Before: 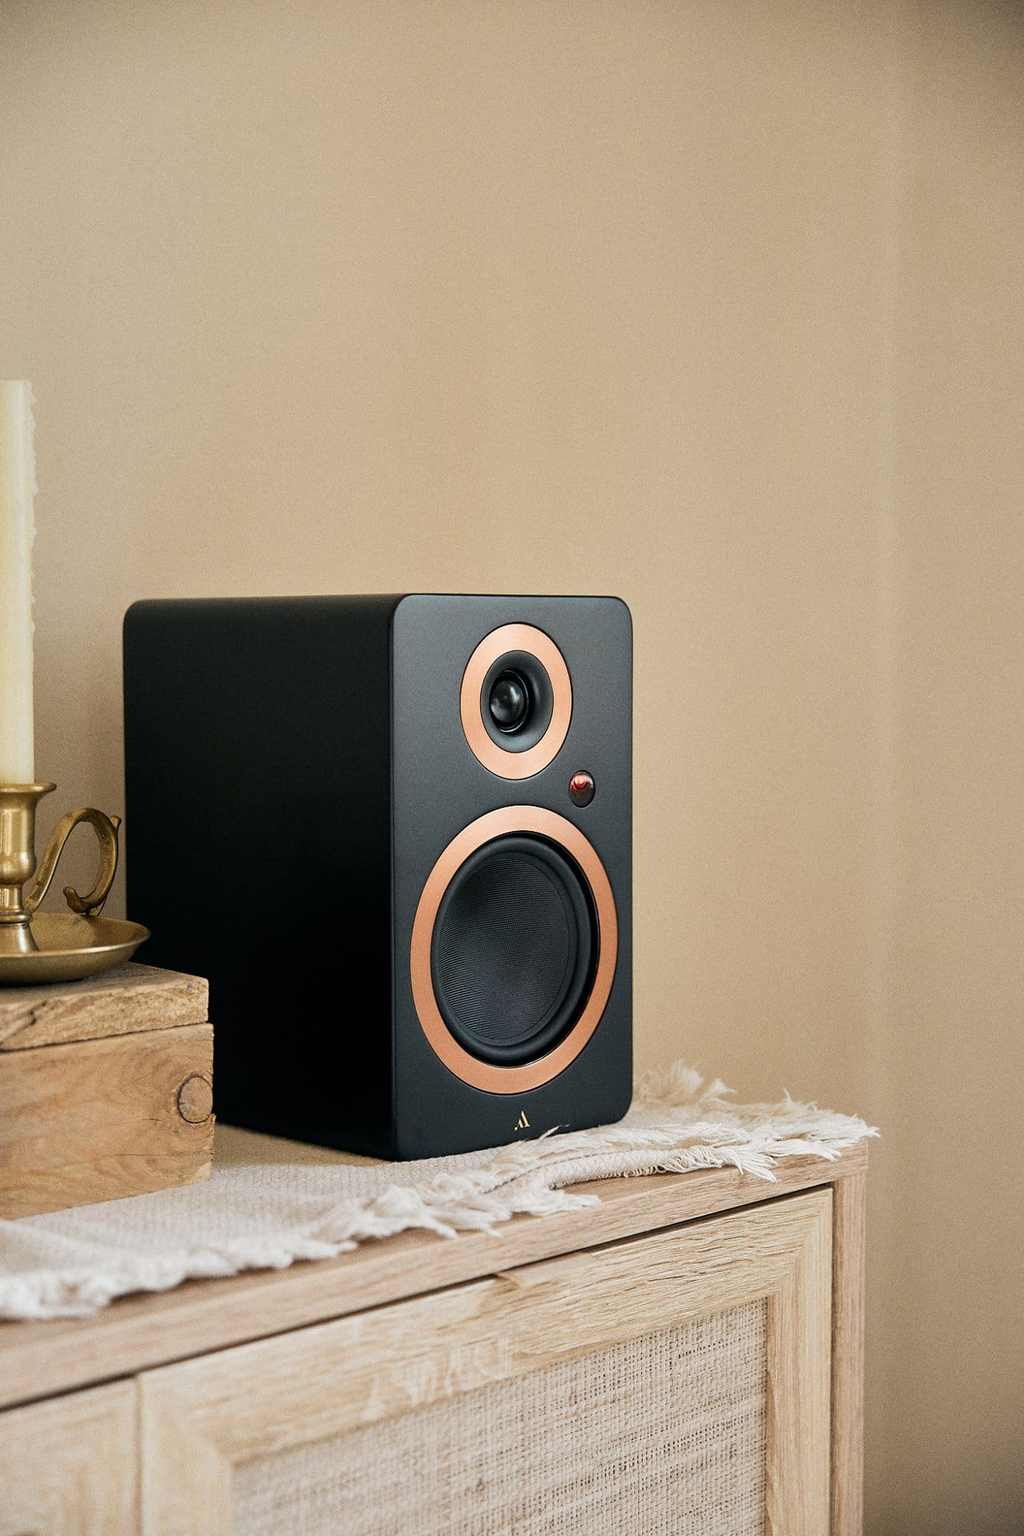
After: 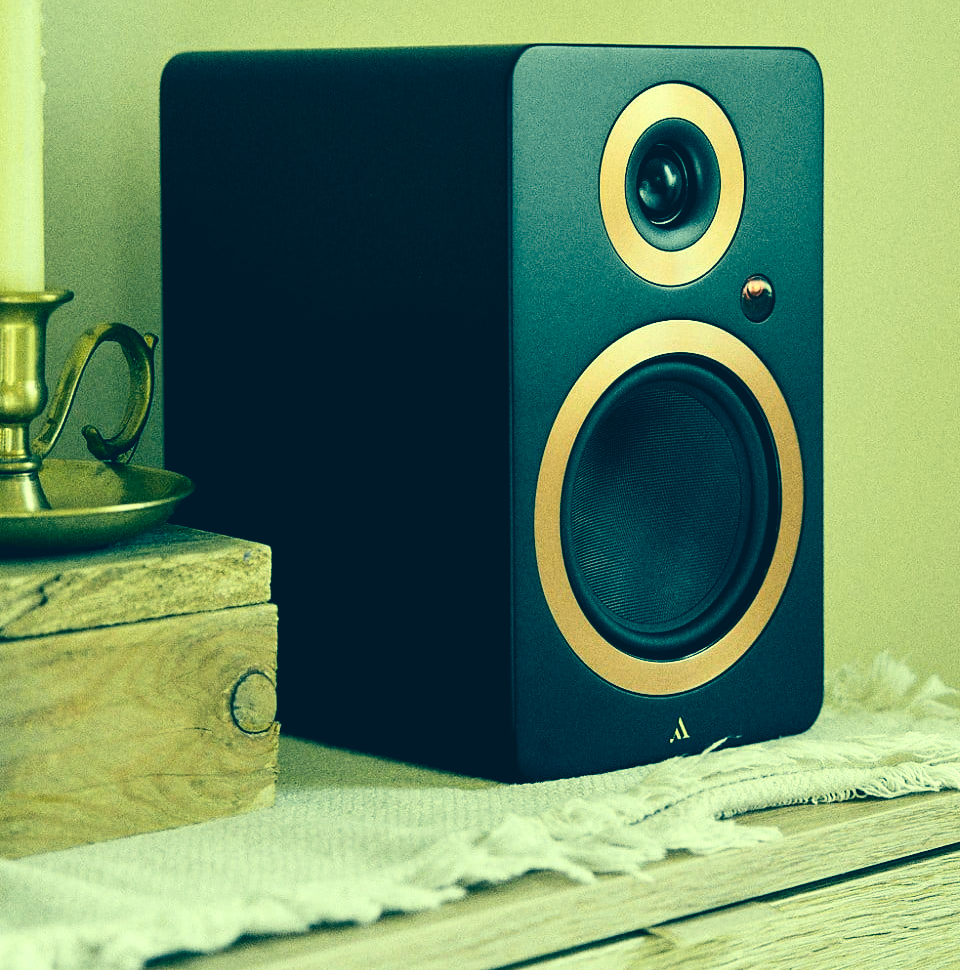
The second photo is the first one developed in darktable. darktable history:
tone curve: curves: ch0 [(0, 0.013) (0.036, 0.045) (0.274, 0.286) (0.566, 0.623) (0.794, 0.827) (1, 0.953)]; ch1 [(0, 0) (0.389, 0.403) (0.462, 0.48) (0.499, 0.5) (0.524, 0.527) (0.57, 0.599) (0.626, 0.65) (0.761, 0.781) (1, 1)]; ch2 [(0, 0) (0.464, 0.478) (0.5, 0.501) (0.533, 0.542) (0.599, 0.613) (0.704, 0.731) (1, 1)], color space Lab, independent channels, preserve colors none
white balance: red 0.926, green 1.003, blue 1.133
grain: coarseness 0.09 ISO
crop: top 36.498%, right 27.964%, bottom 14.995%
color correction: highlights a* -15.58, highlights b* 40, shadows a* -40, shadows b* -26.18
levels: levels [0.052, 0.496, 0.908]
